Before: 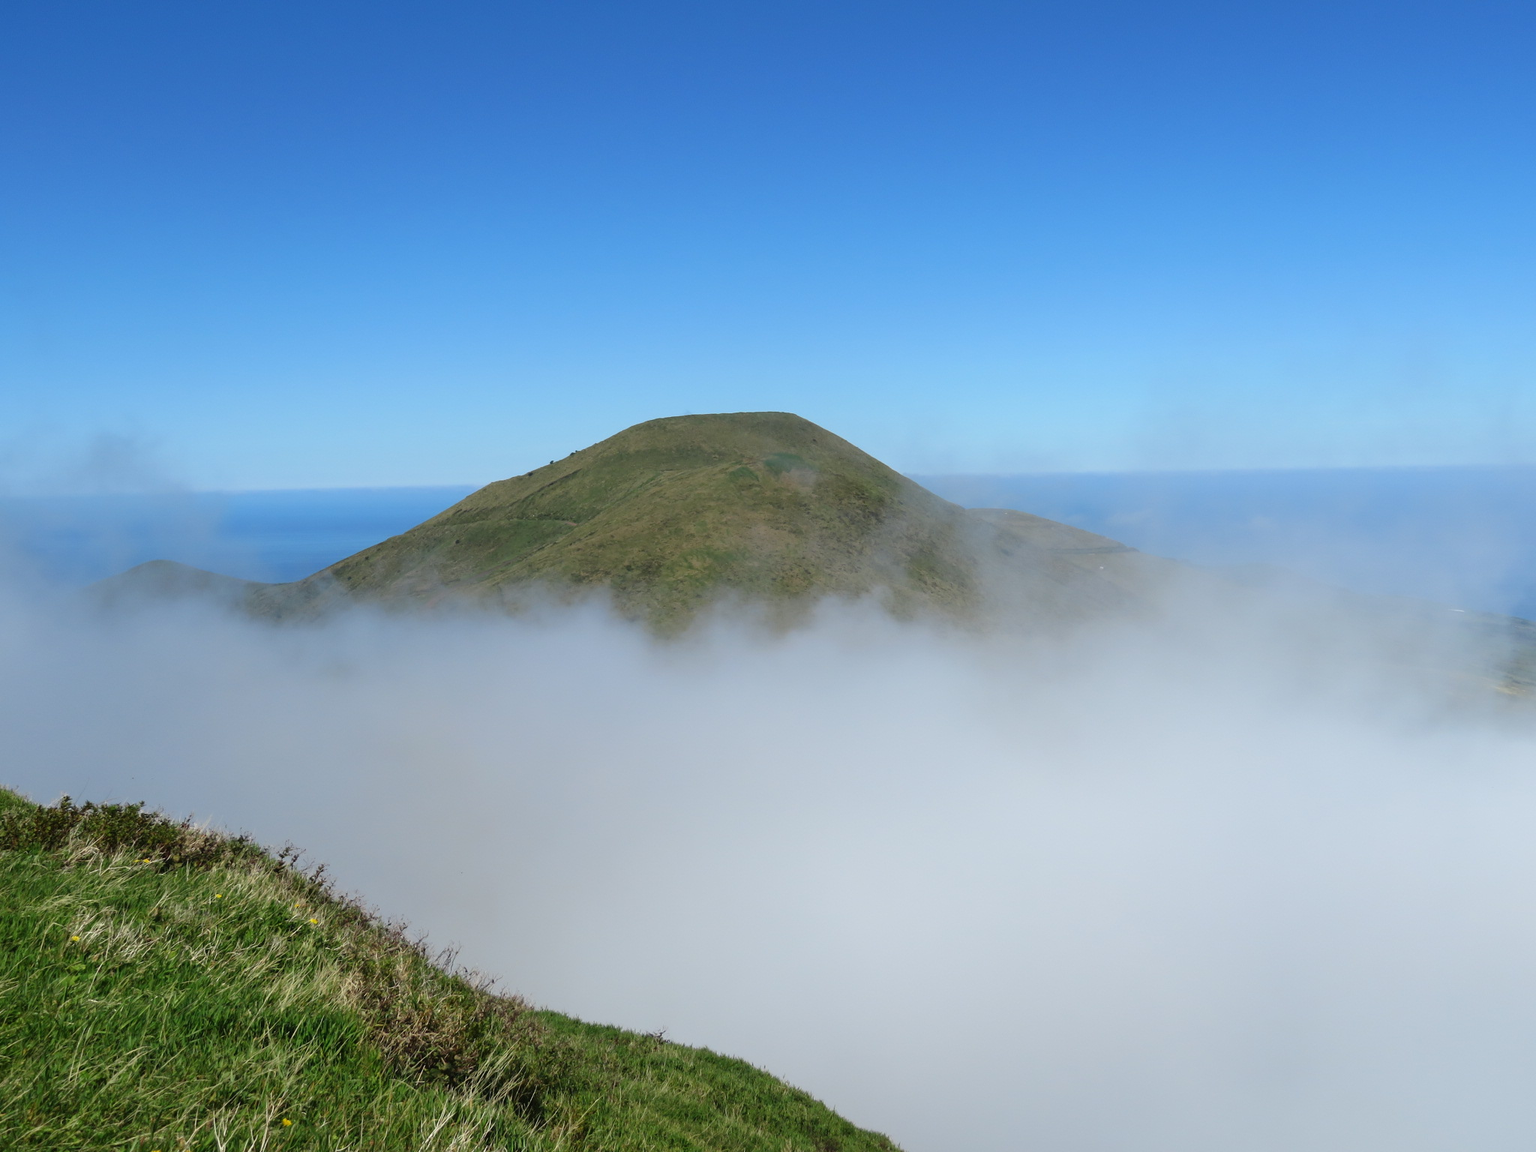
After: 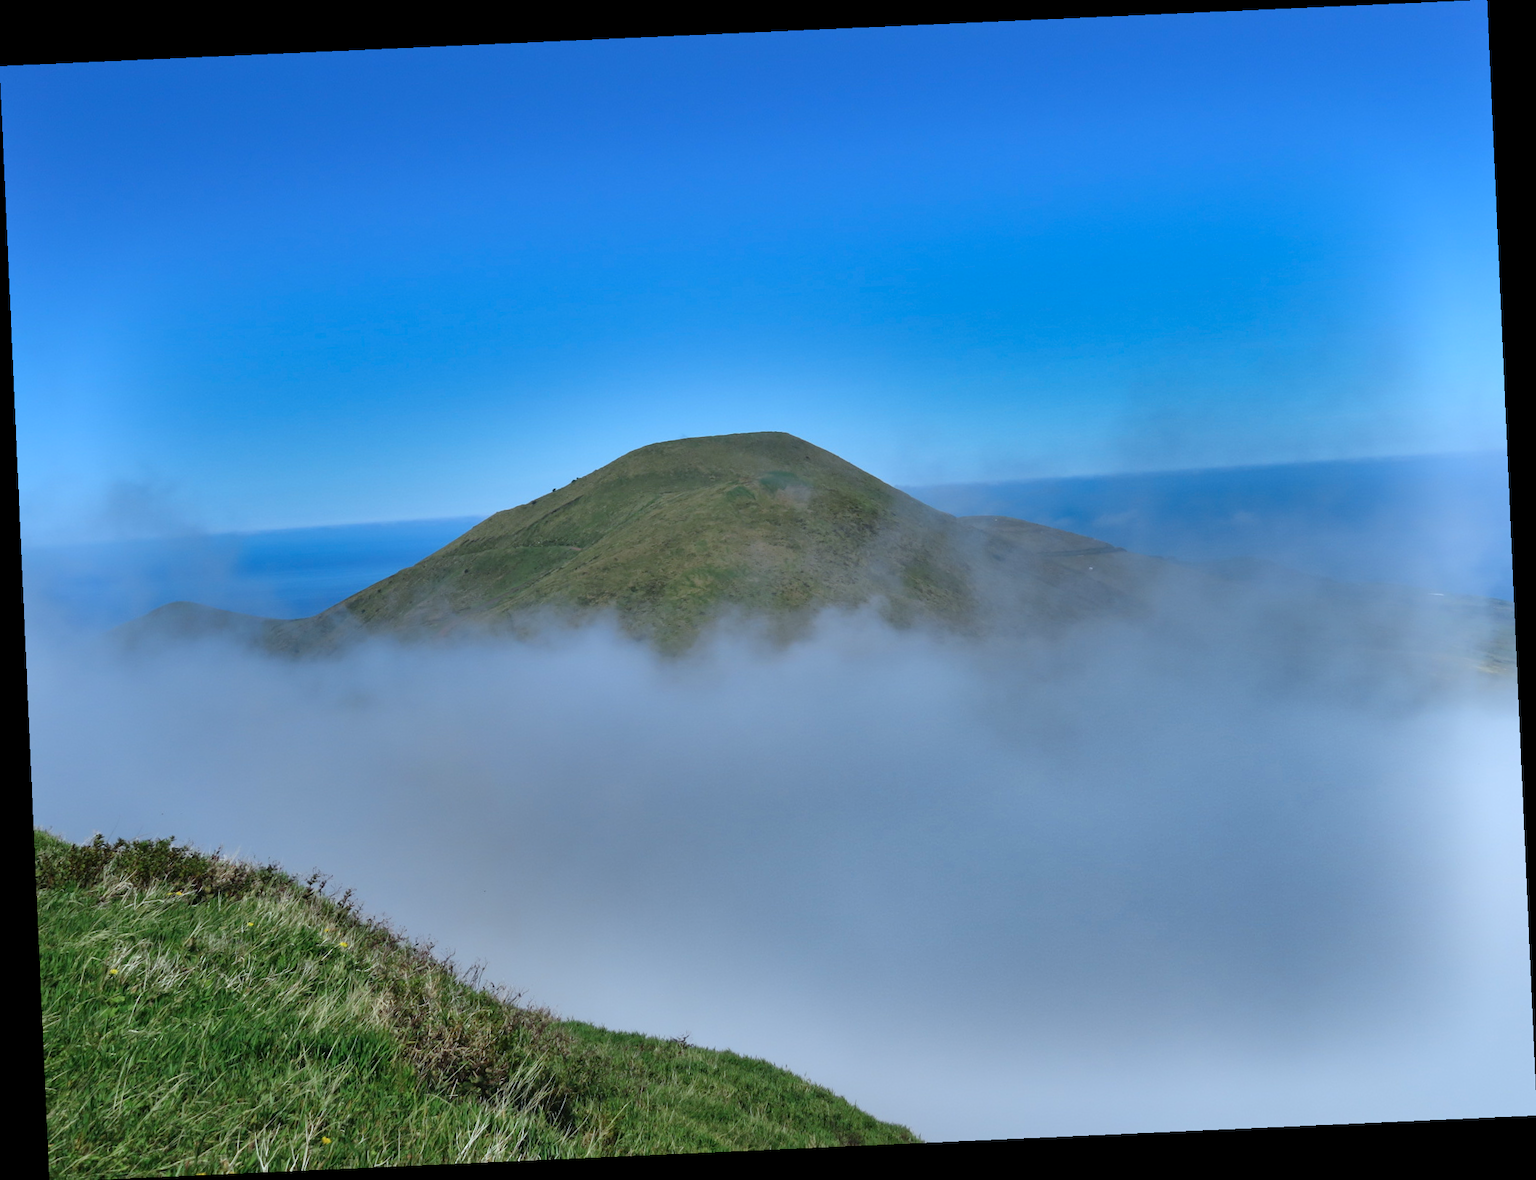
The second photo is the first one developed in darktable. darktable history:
color calibration: x 0.372, y 0.386, temperature 4283.97 K
rotate and perspective: rotation -2.56°, automatic cropping off
shadows and highlights: shadows 20.91, highlights -82.73, soften with gaussian
